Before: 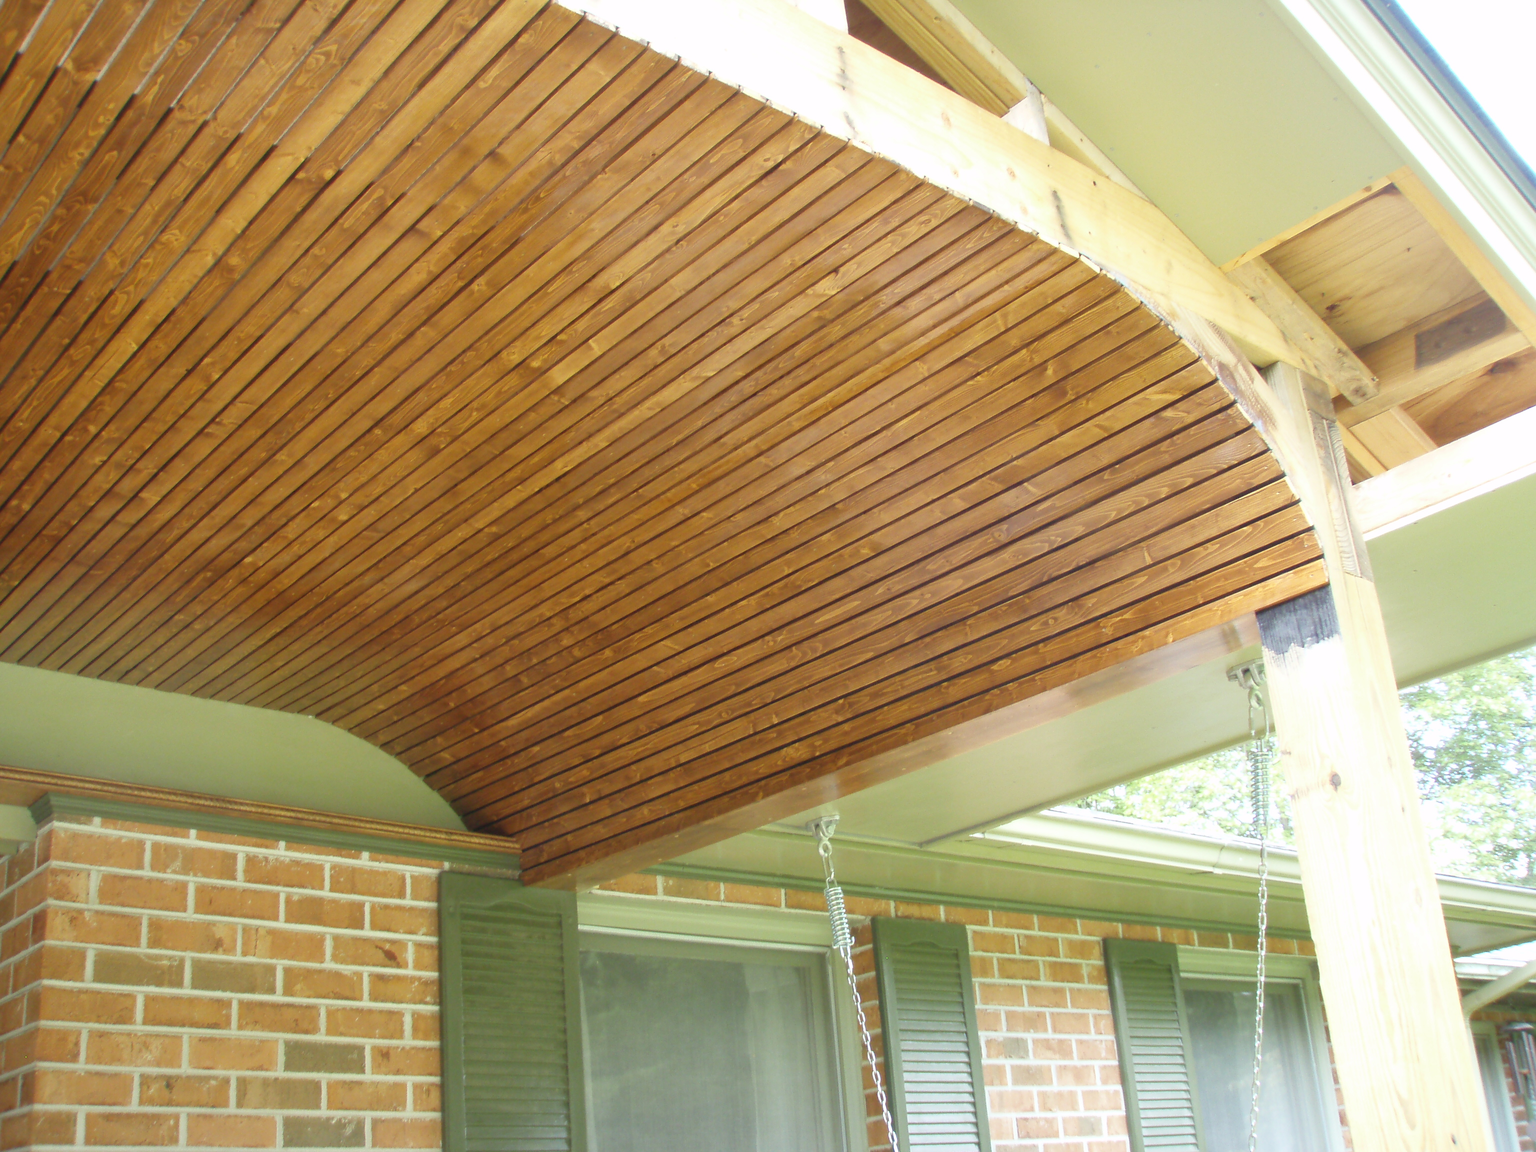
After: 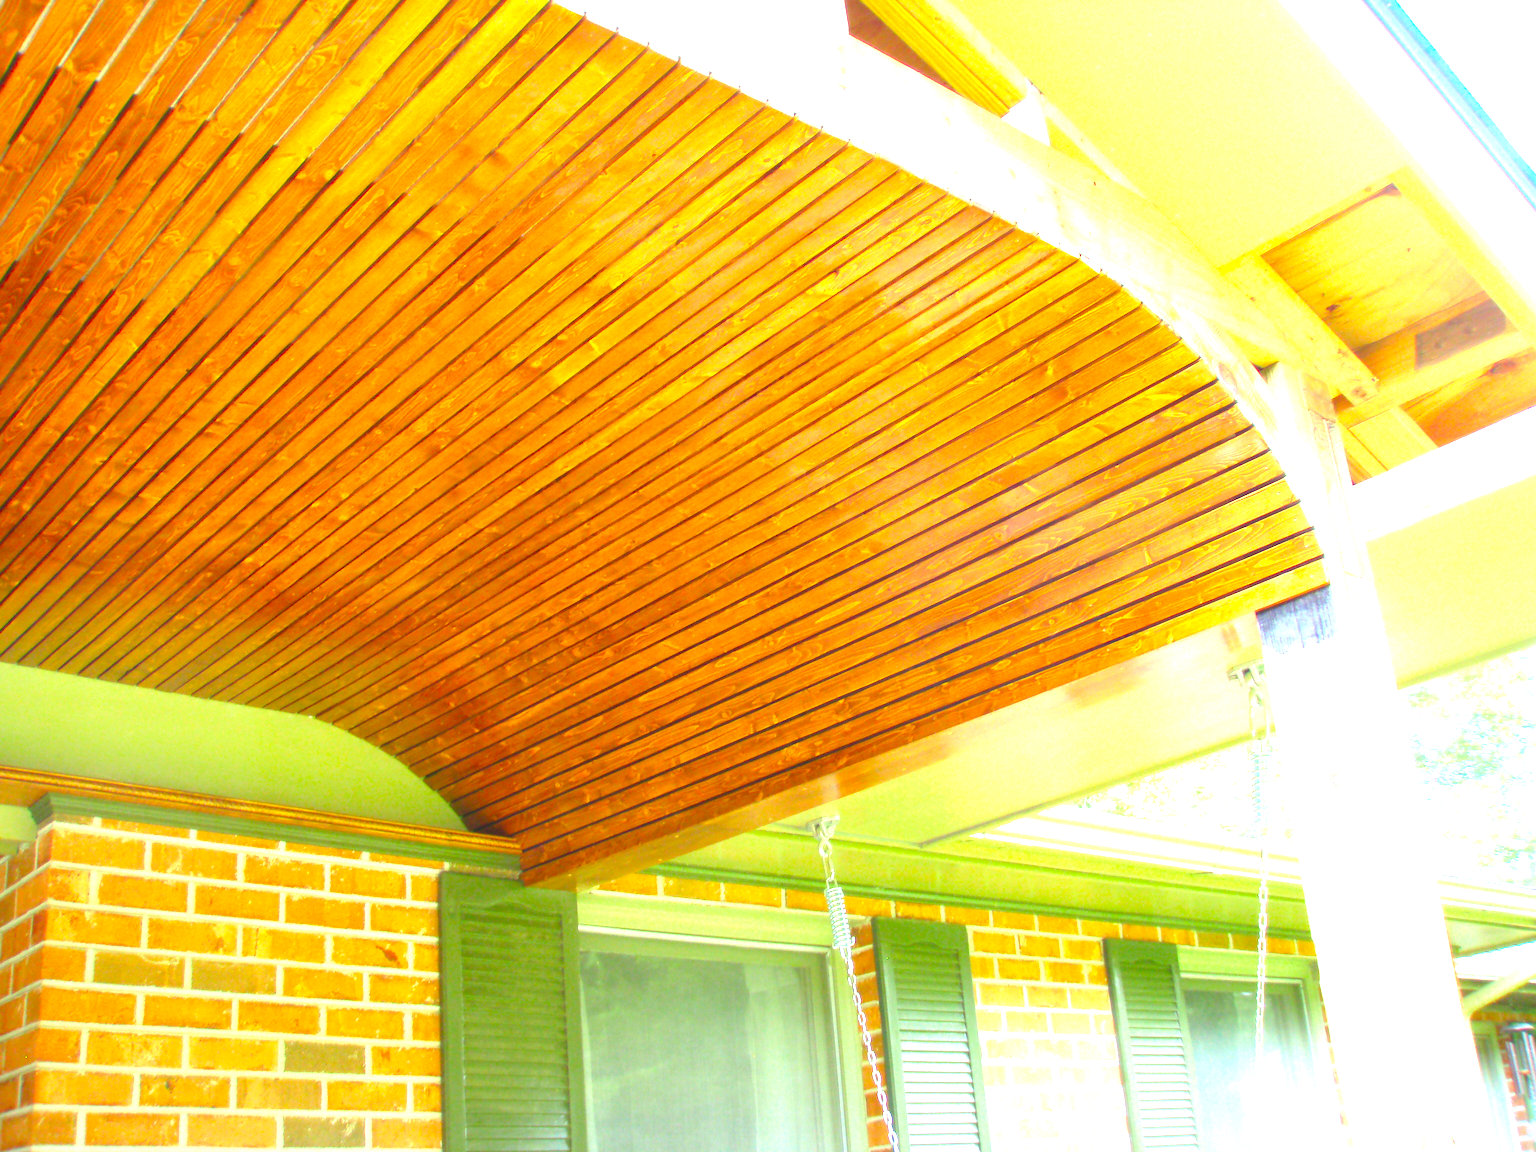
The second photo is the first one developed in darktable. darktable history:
exposure: black level correction 0, exposure 1.2 EV, compensate exposure bias true, compensate highlight preservation false
color correction: highlights b* 0.031, saturation 1.83
